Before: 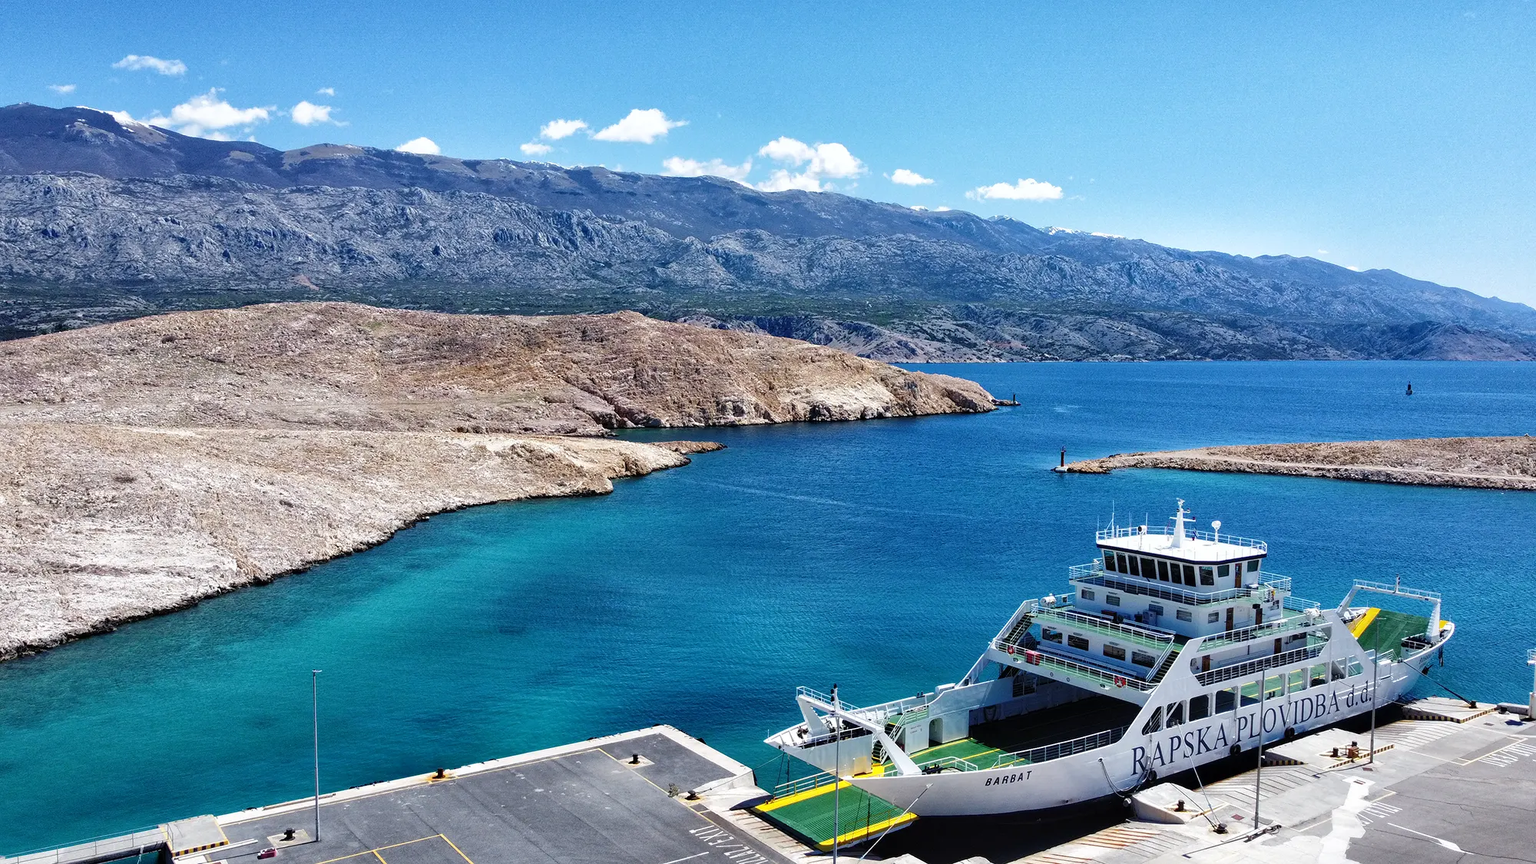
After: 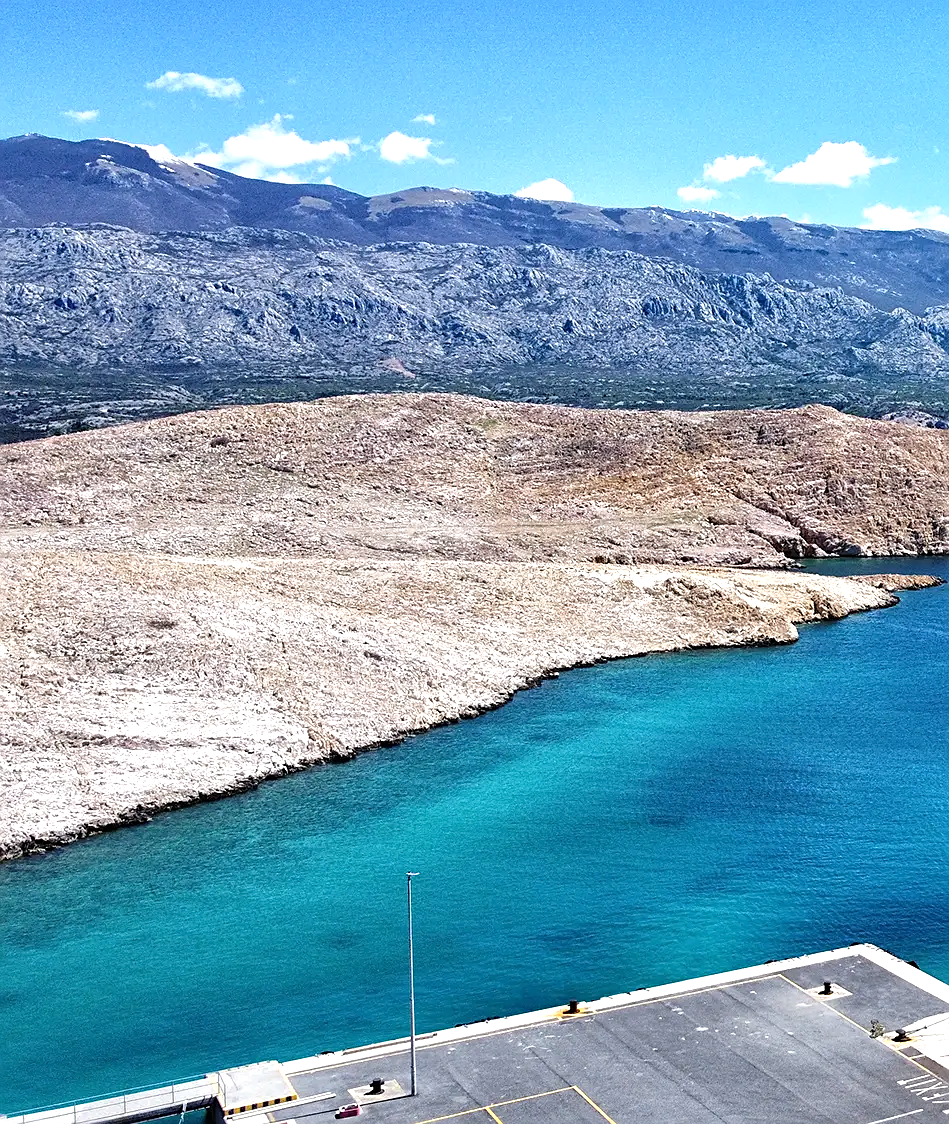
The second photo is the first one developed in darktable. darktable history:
exposure: black level correction 0, exposure 0.499 EV, compensate highlight preservation false
crop and rotate: left 0.048%, top 0%, right 52.493%
sharpen: on, module defaults
